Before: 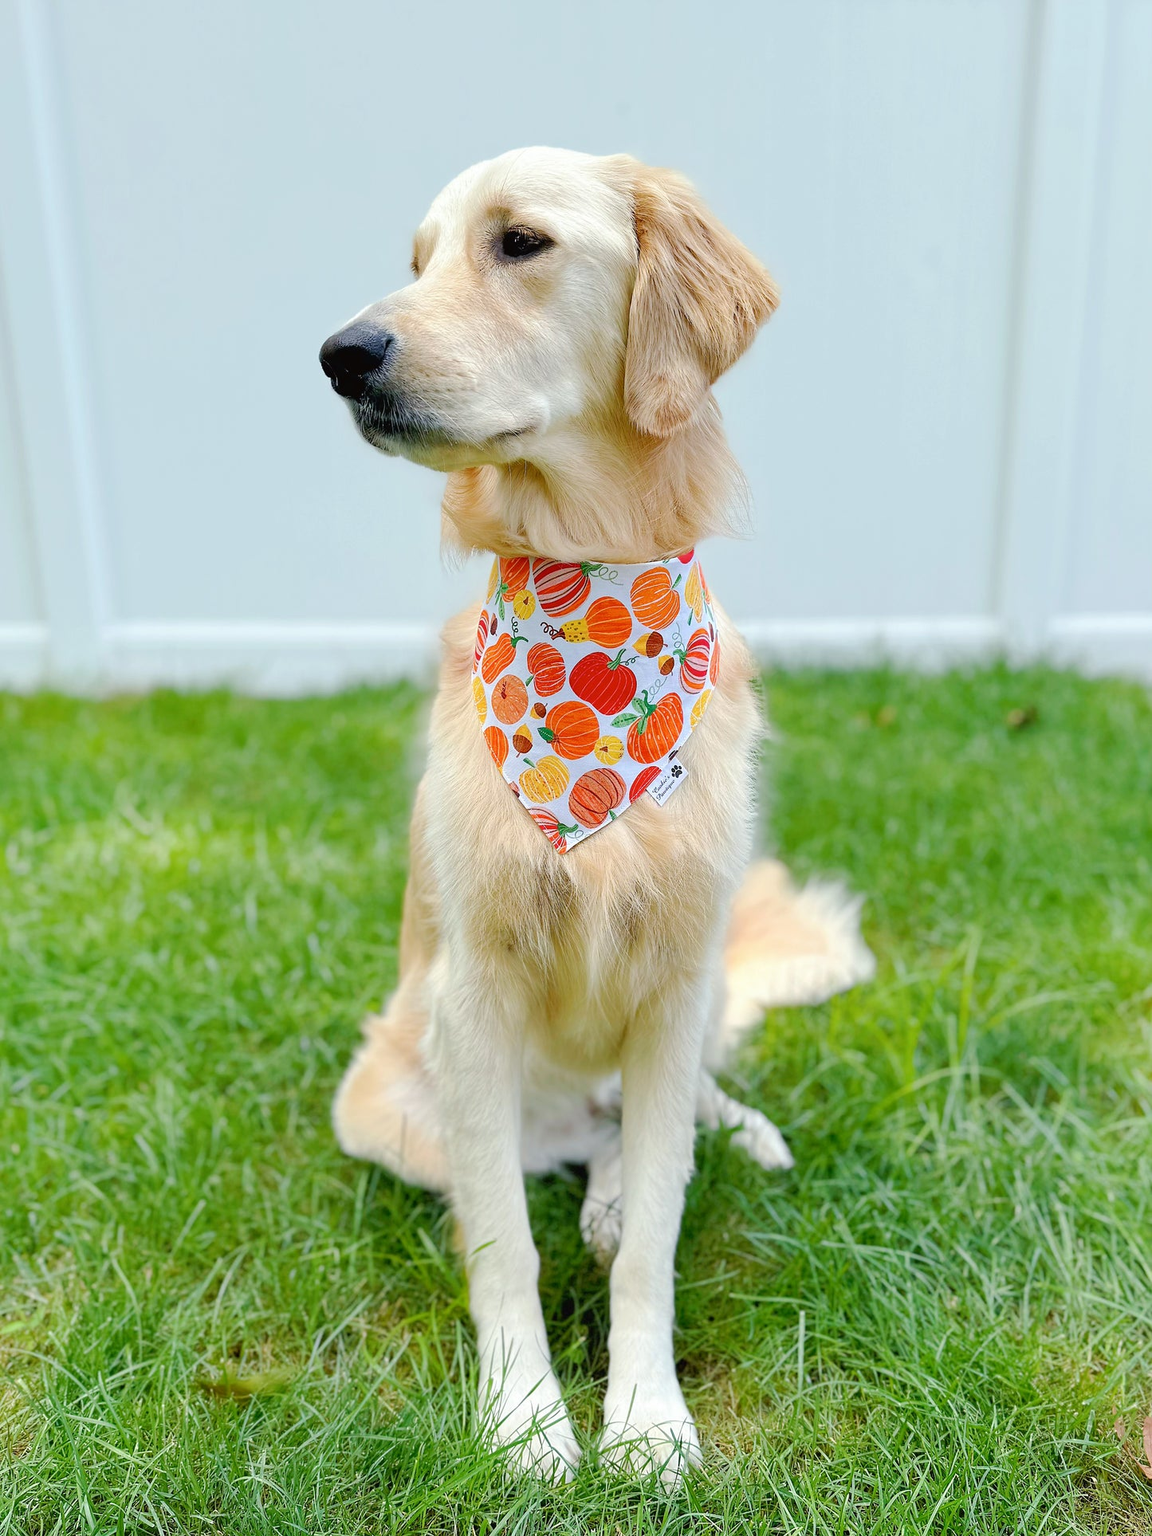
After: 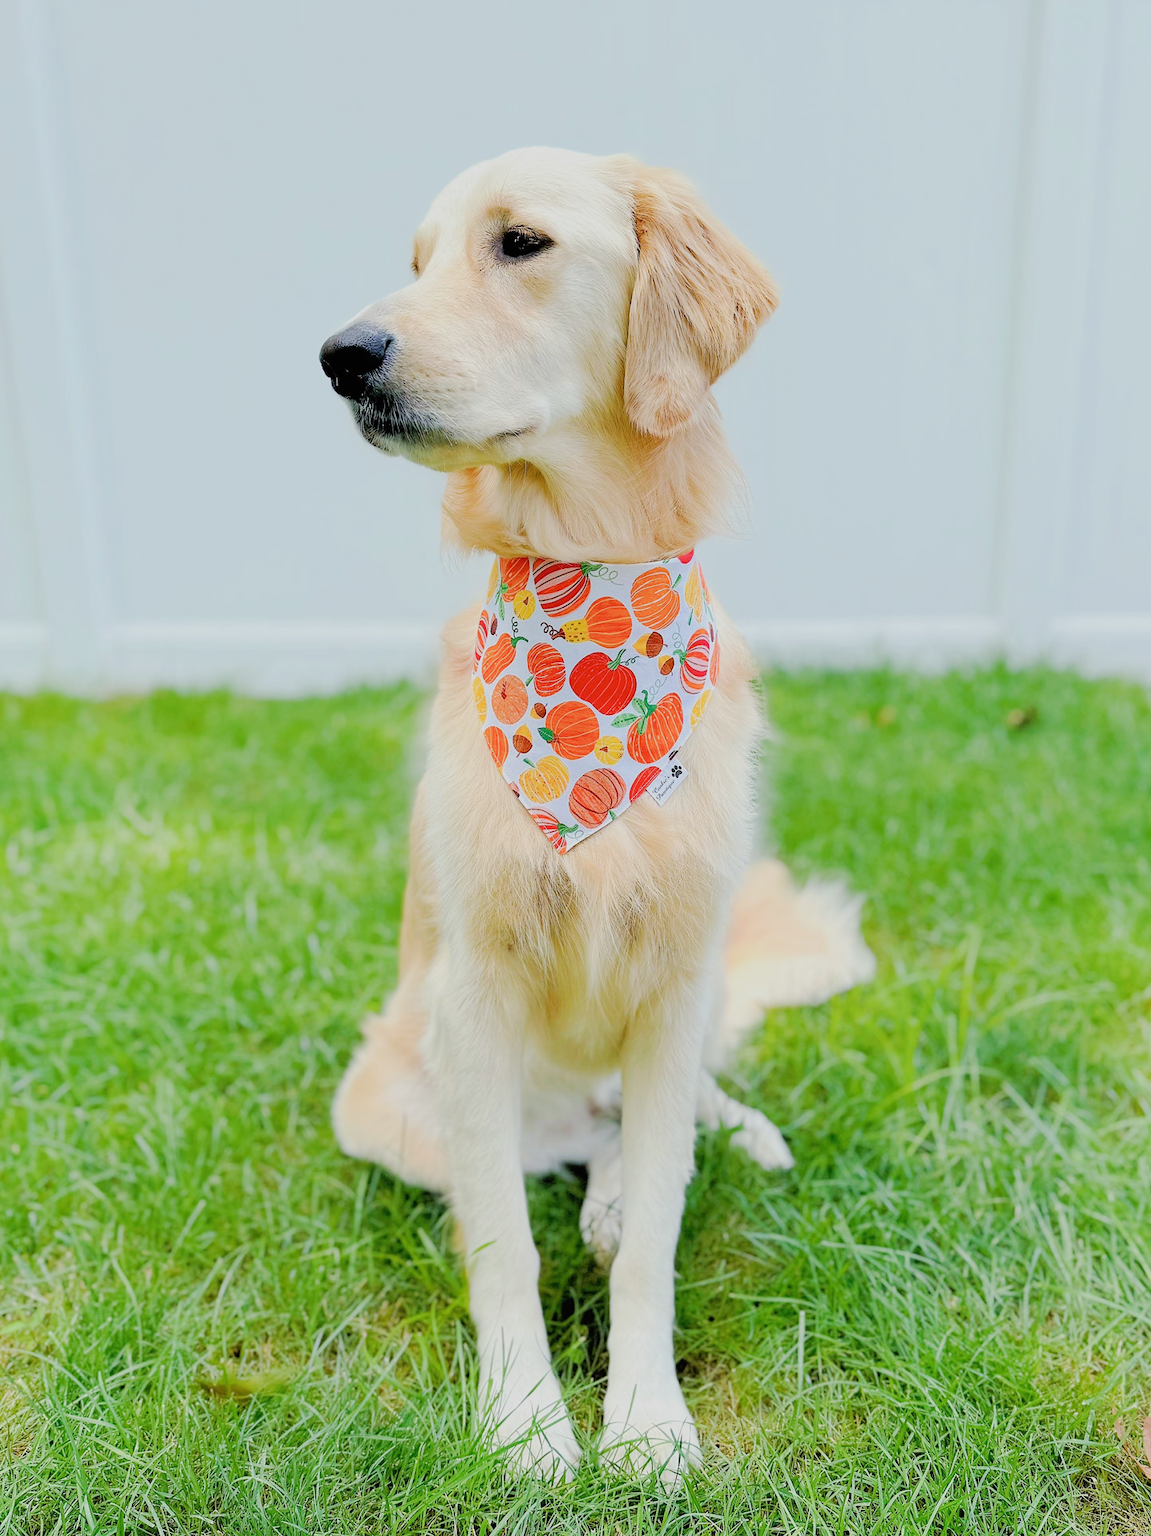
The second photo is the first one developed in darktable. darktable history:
exposure: black level correction 0, exposure 0.5 EV, compensate highlight preservation false
local contrast: mode bilateral grid, contrast 100, coarseness 100, detail 91%, midtone range 0.2
filmic rgb: black relative exposure -7.32 EV, white relative exposure 5.09 EV, hardness 3.2
